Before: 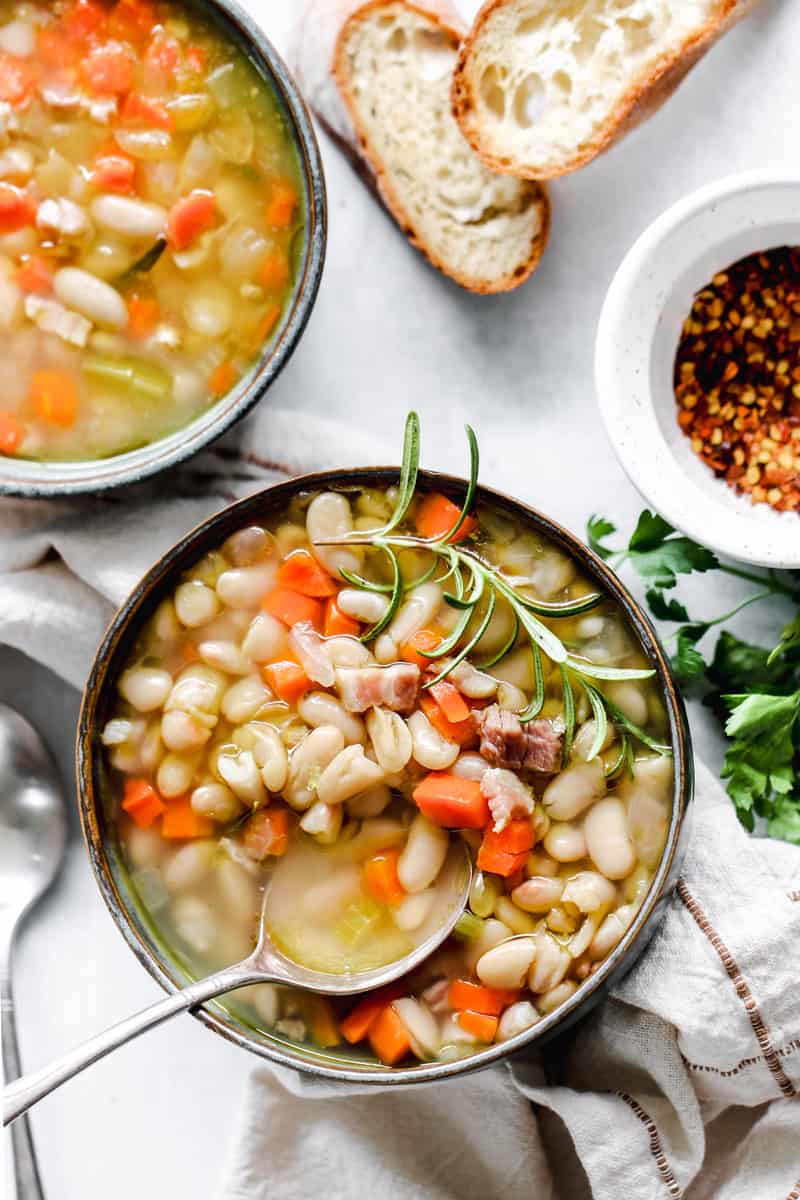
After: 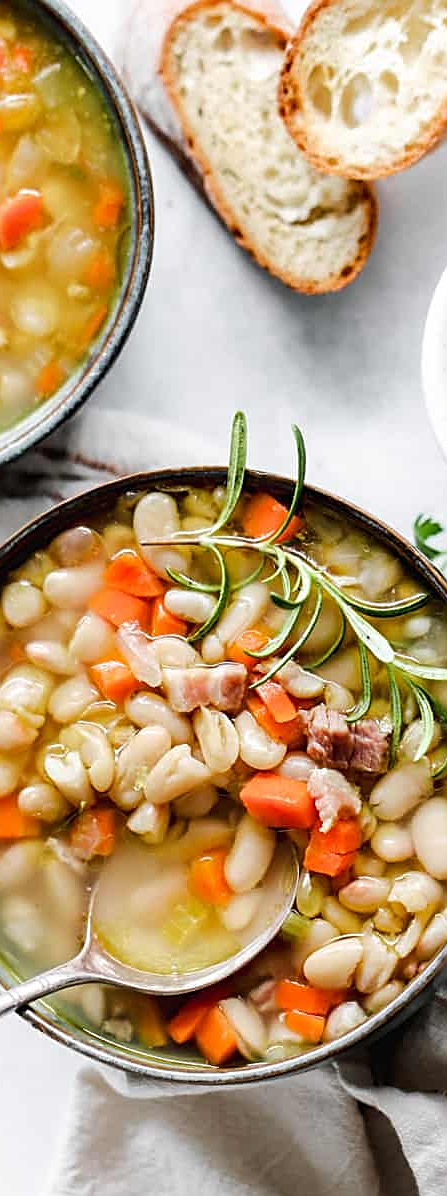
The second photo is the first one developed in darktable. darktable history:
crop: left 21.674%, right 22.086%
sharpen: on, module defaults
